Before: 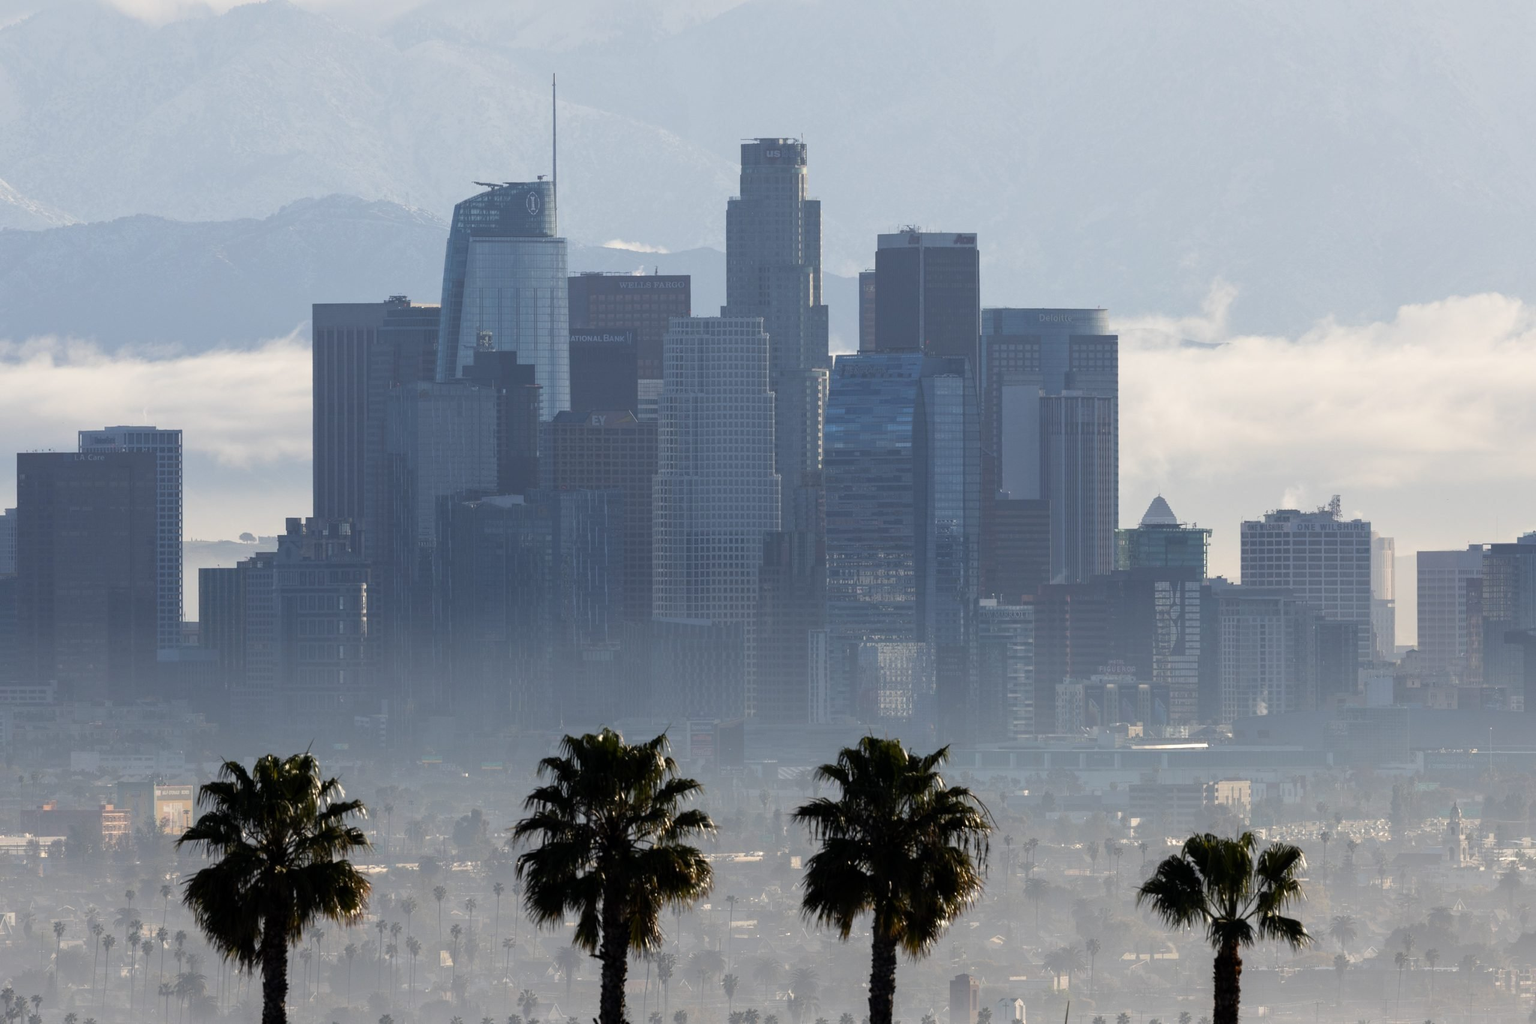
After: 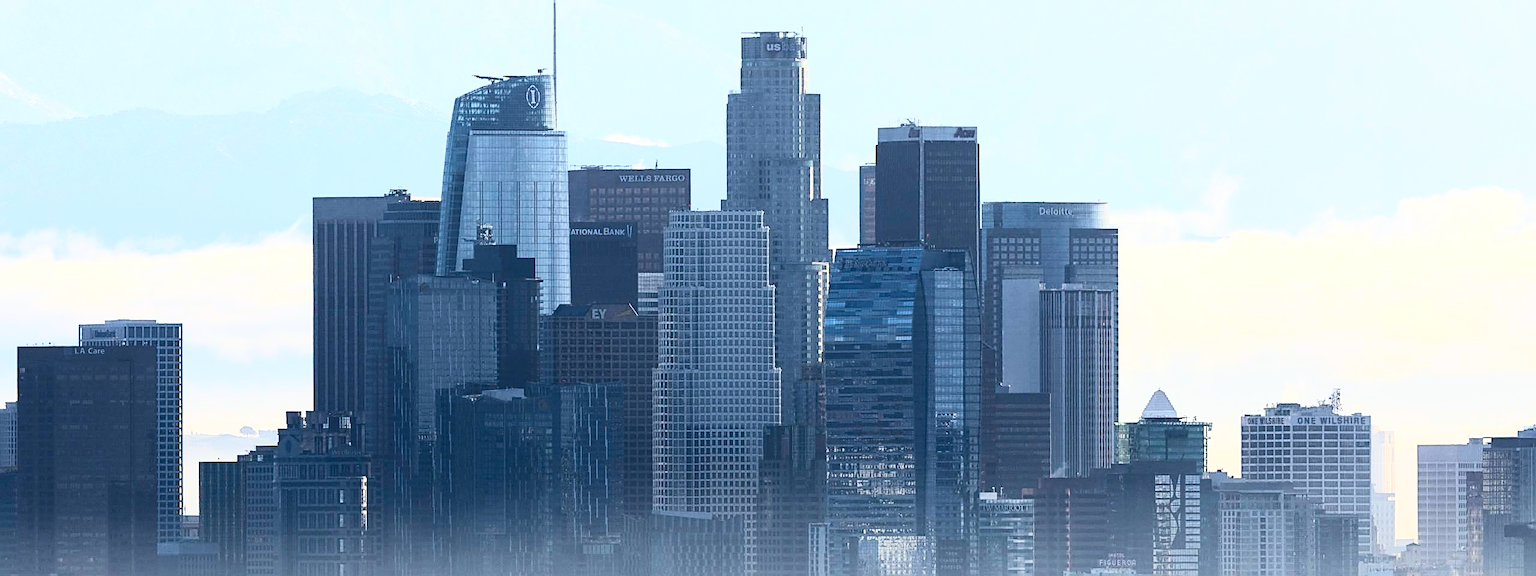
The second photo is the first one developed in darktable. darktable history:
crop and rotate: top 10.448%, bottom 33.289%
tone equalizer: -8 EV -0.4 EV, -7 EV -0.407 EV, -6 EV -0.323 EV, -5 EV -0.256 EV, -3 EV 0.208 EV, -2 EV 0.324 EV, -1 EV 0.412 EV, +0 EV 0.44 EV
contrast brightness saturation: contrast 0.312, brightness -0.076, saturation 0.174
sharpen: amount 0.901
tone curve: curves: ch0 [(0, 0) (0.051, 0.021) (0.11, 0.069) (0.249, 0.235) (0.452, 0.526) (0.596, 0.713) (0.703, 0.83) (0.851, 0.938) (1, 1)]; ch1 [(0, 0) (0.1, 0.038) (0.318, 0.221) (0.413, 0.325) (0.443, 0.412) (0.483, 0.474) (0.503, 0.501) (0.516, 0.517) (0.548, 0.568) (0.569, 0.599) (0.594, 0.634) (0.666, 0.701) (1, 1)]; ch2 [(0, 0) (0.453, 0.435) (0.479, 0.476) (0.504, 0.5) (0.529, 0.537) (0.556, 0.583) (0.584, 0.618) (0.824, 0.815) (1, 1)], color space Lab, independent channels, preserve colors none
